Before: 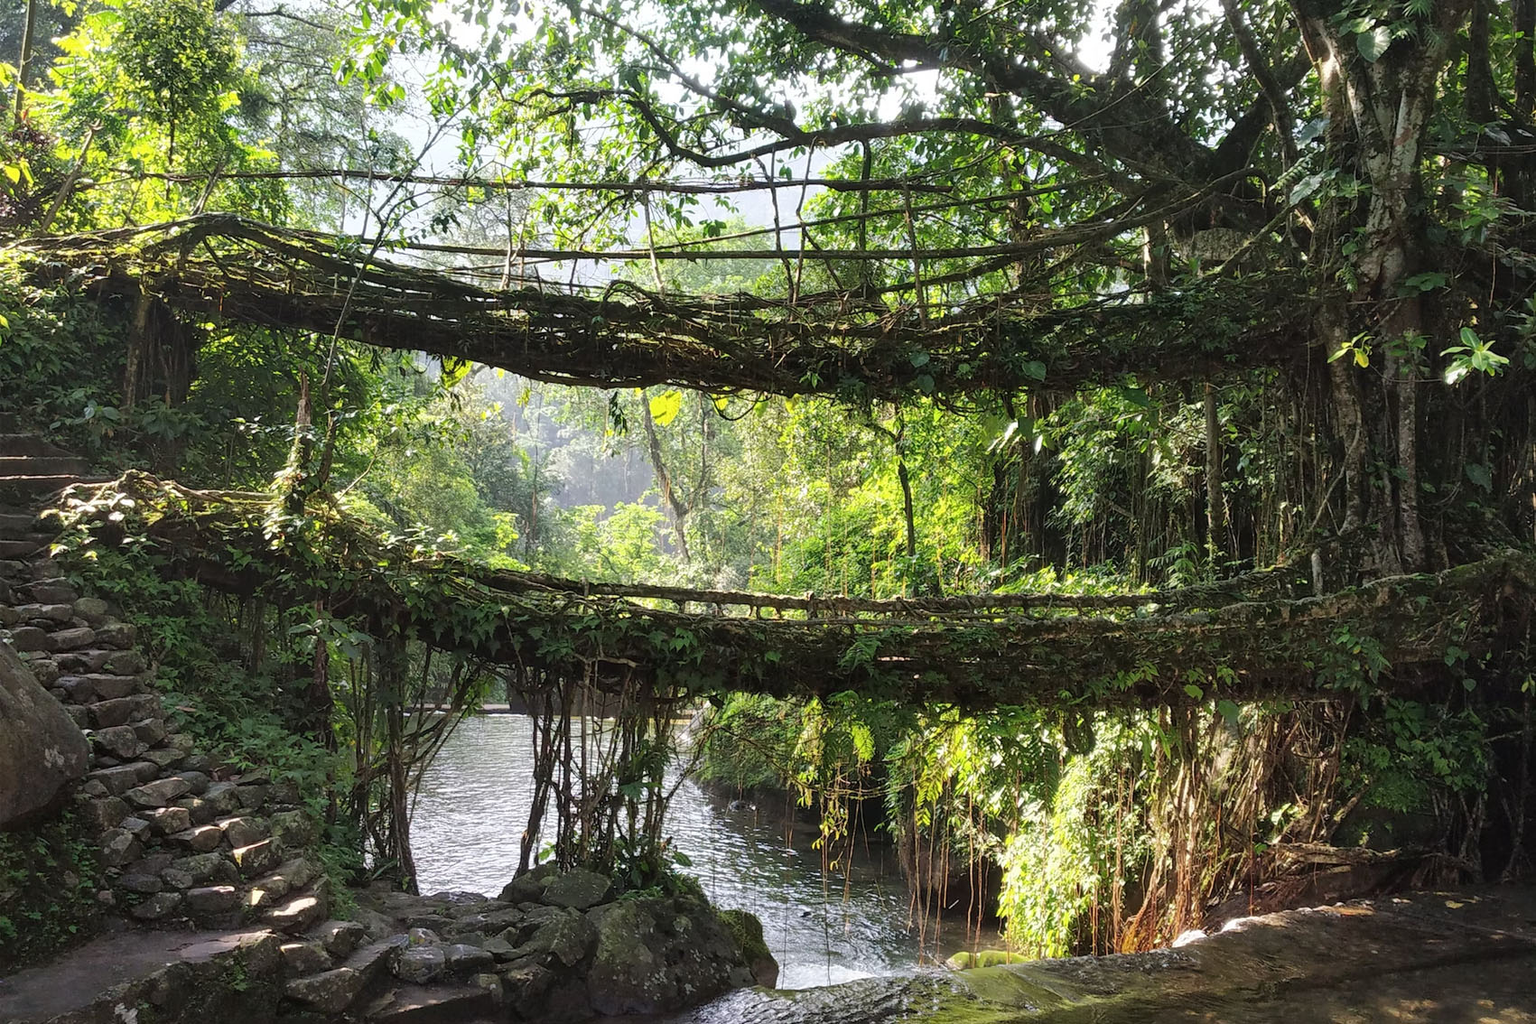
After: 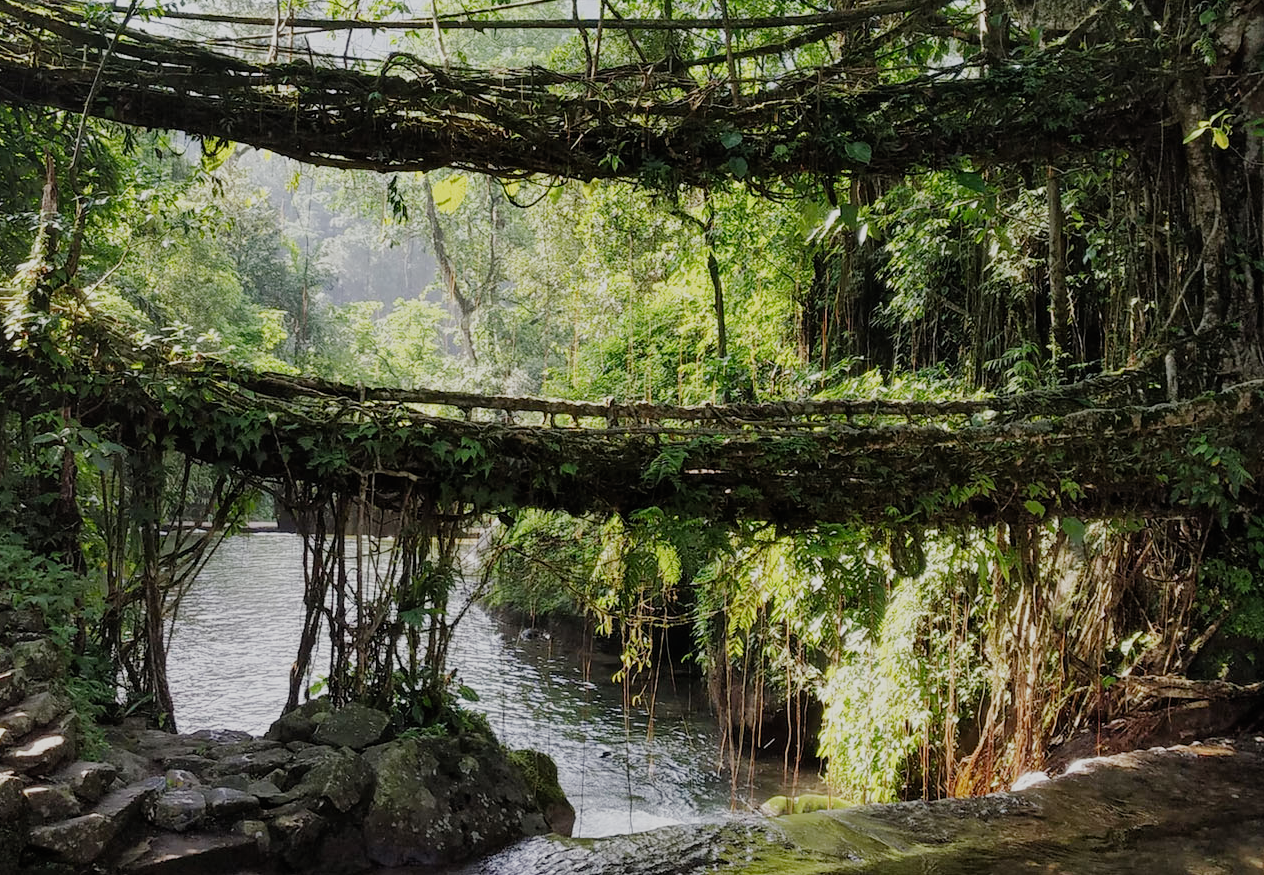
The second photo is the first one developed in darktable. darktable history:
filmic rgb: black relative exposure -7.65 EV, white relative exposure 4.56 EV, hardness 3.61, preserve chrominance no, color science v5 (2021)
crop: left 16.881%, top 22.833%, right 8.802%
